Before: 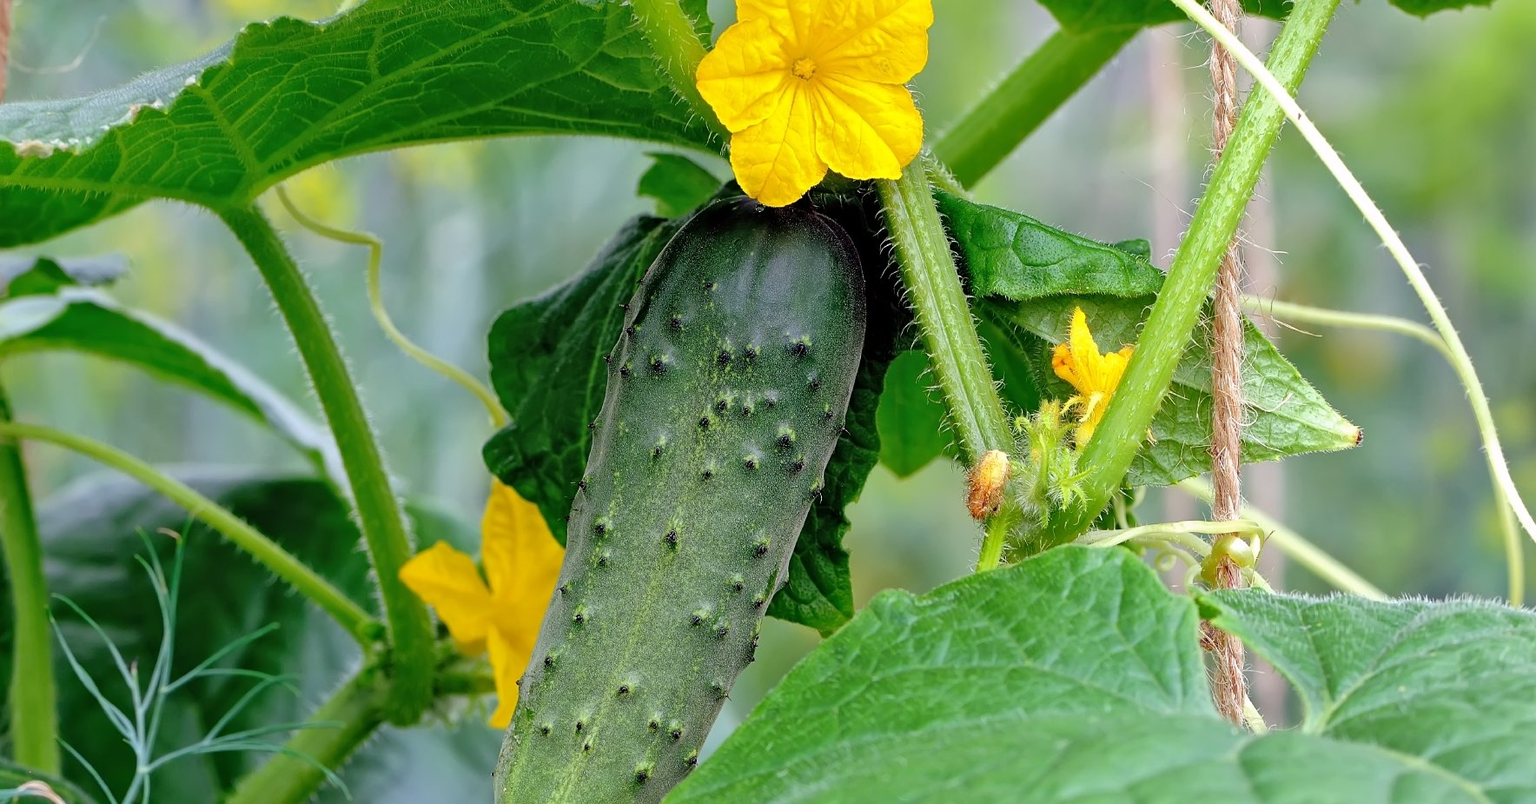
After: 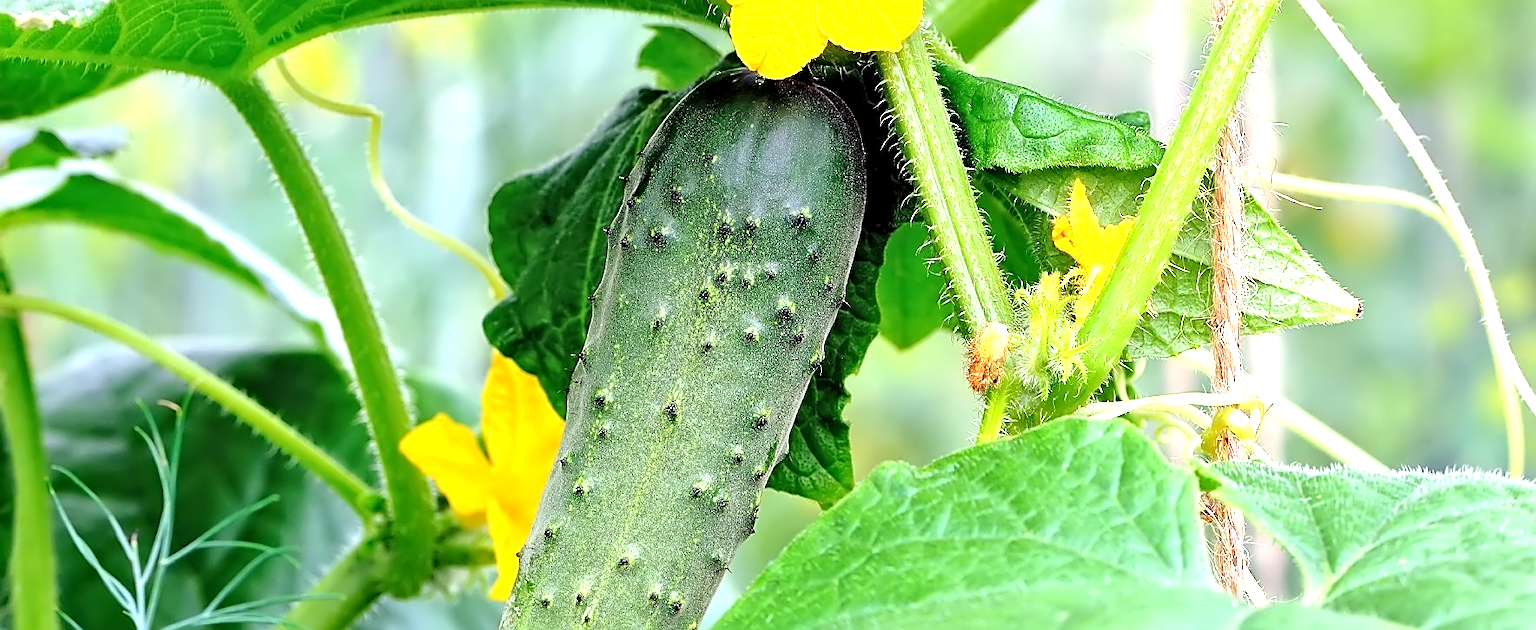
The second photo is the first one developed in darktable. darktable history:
exposure: black level correction 0.001, exposure 1.117 EV, compensate exposure bias true, compensate highlight preservation false
sharpen: on, module defaults
crop and rotate: top 15.952%, bottom 5.528%
contrast equalizer: y [[0.5 ×6], [0.5 ×6], [0.5 ×6], [0, 0.033, 0.067, 0.1, 0.133, 0.167], [0, 0.05, 0.1, 0.15, 0.2, 0.25]], mix 0.301
